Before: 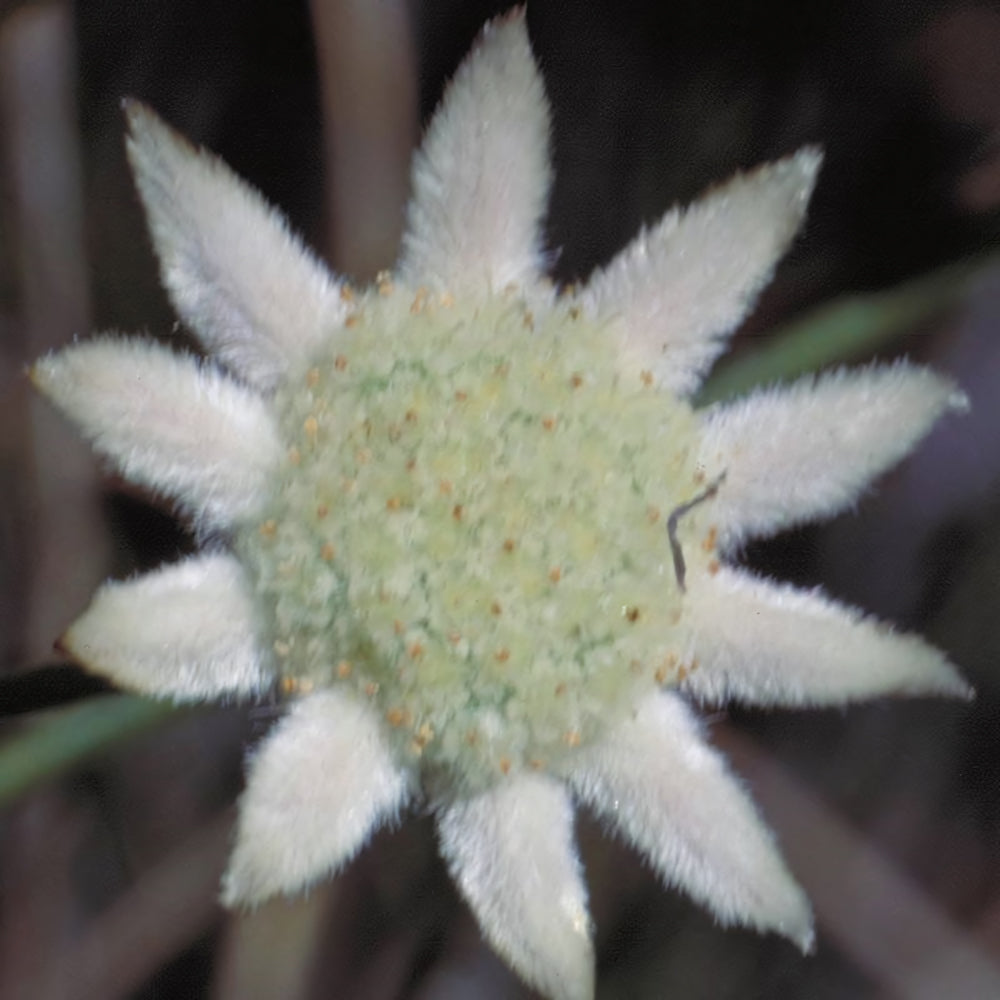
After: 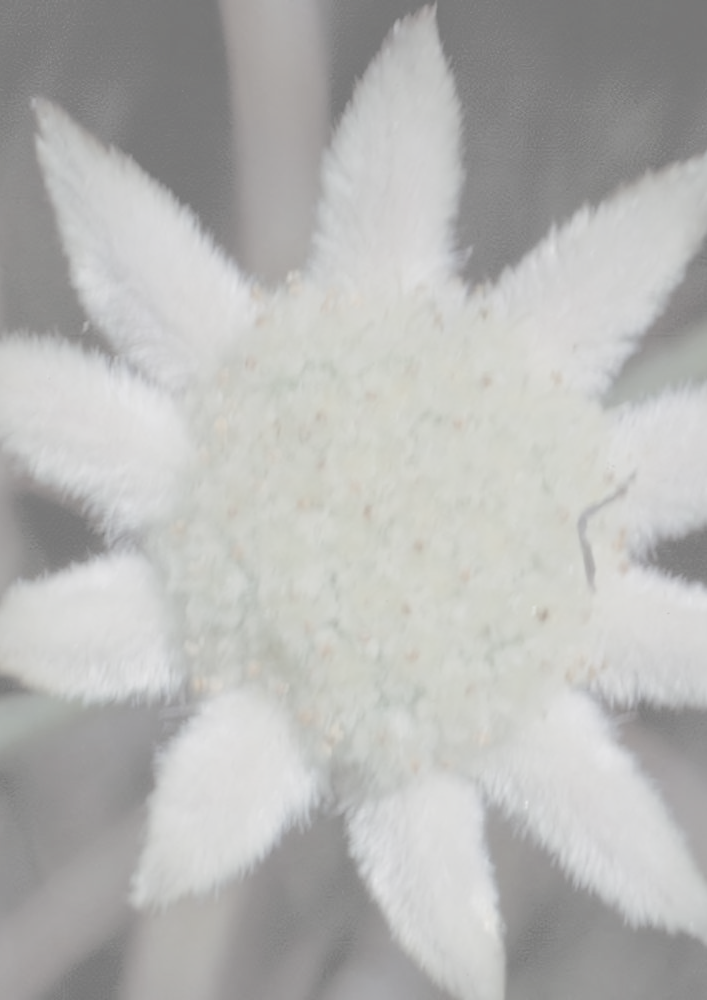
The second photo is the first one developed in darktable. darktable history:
contrast brightness saturation: contrast -0.32, brightness 0.75, saturation -0.78
crop and rotate: left 9.061%, right 20.142%
